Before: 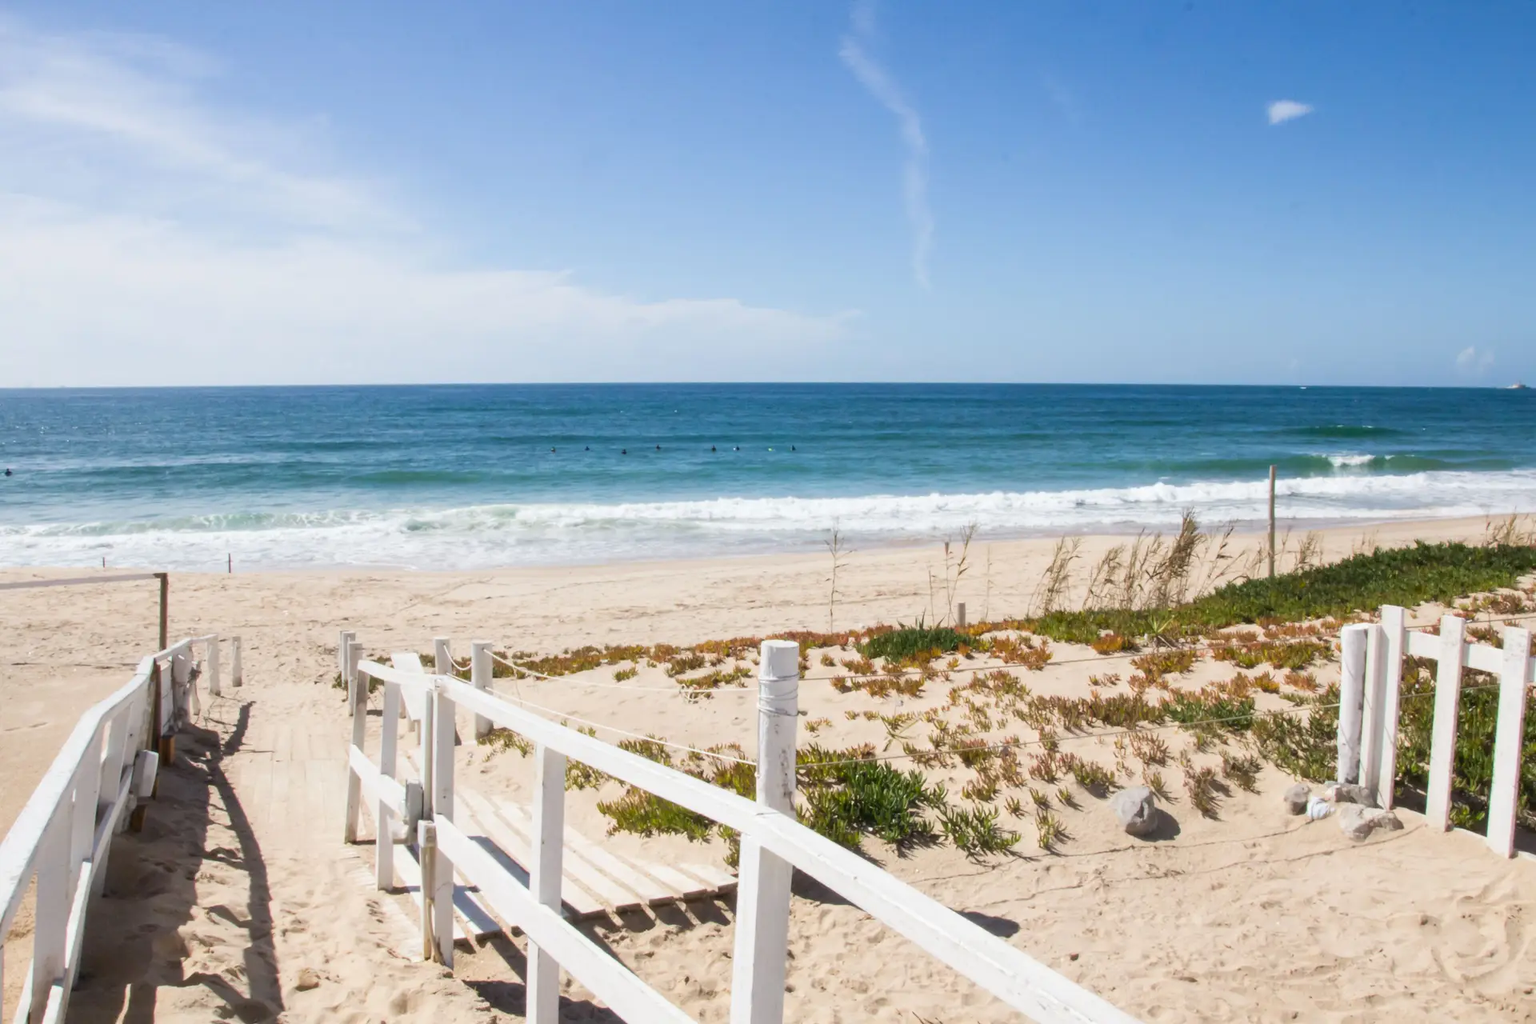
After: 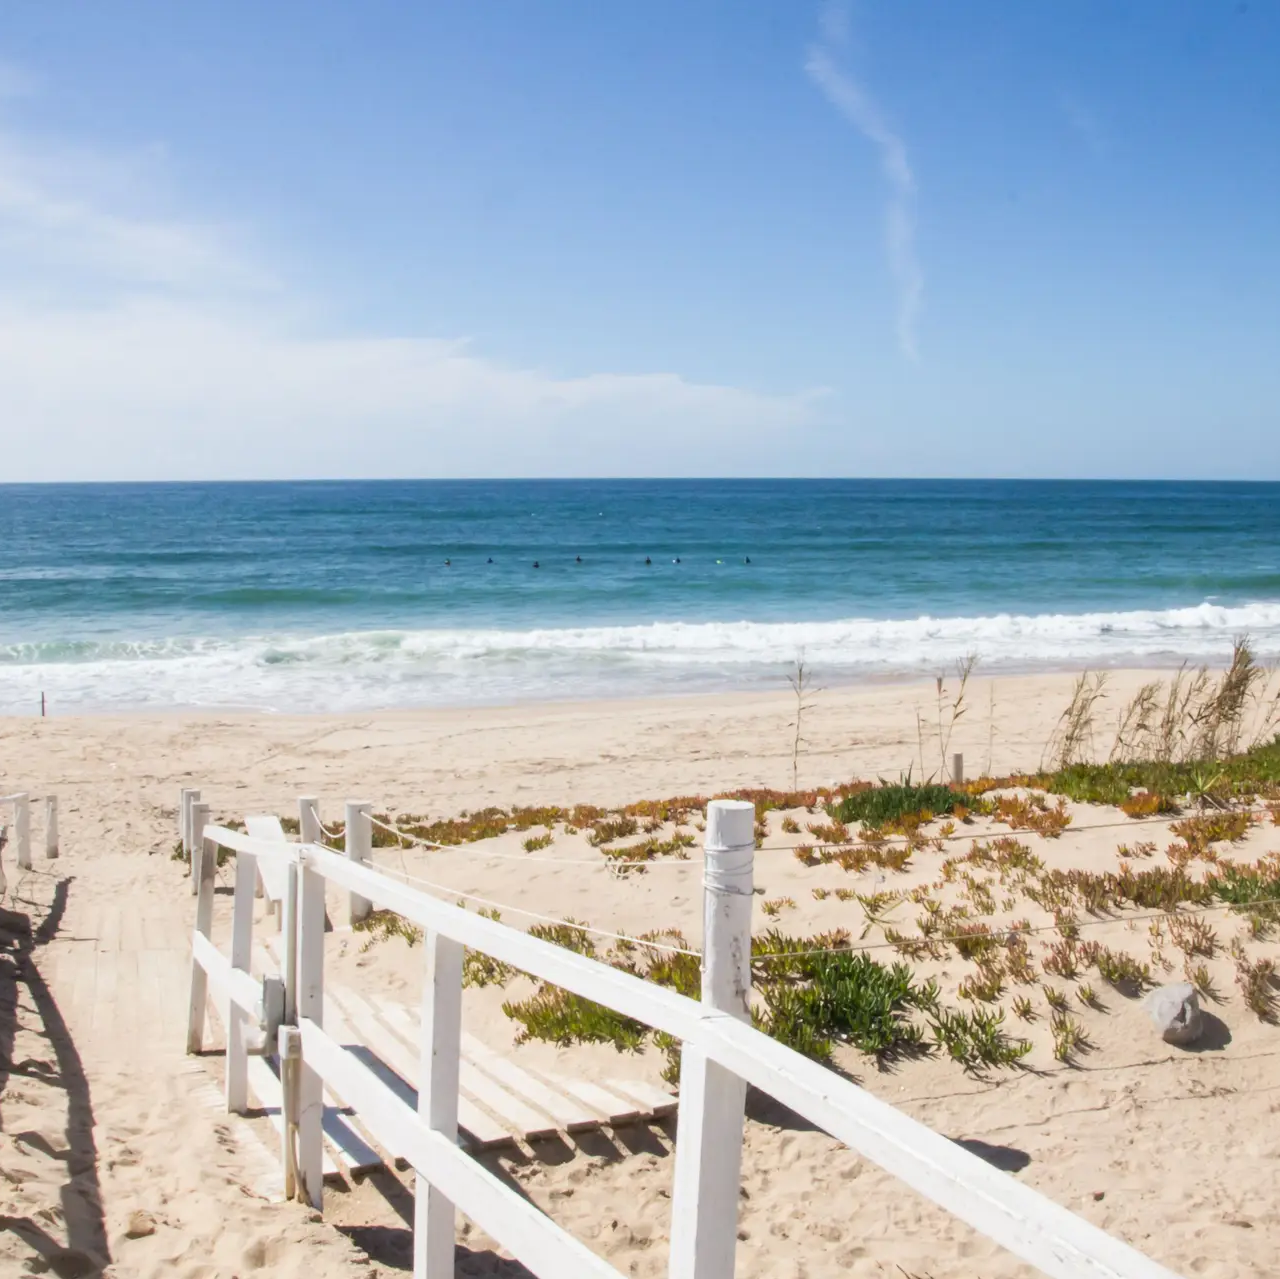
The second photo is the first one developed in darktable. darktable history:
crop and rotate: left 12.724%, right 20.588%
